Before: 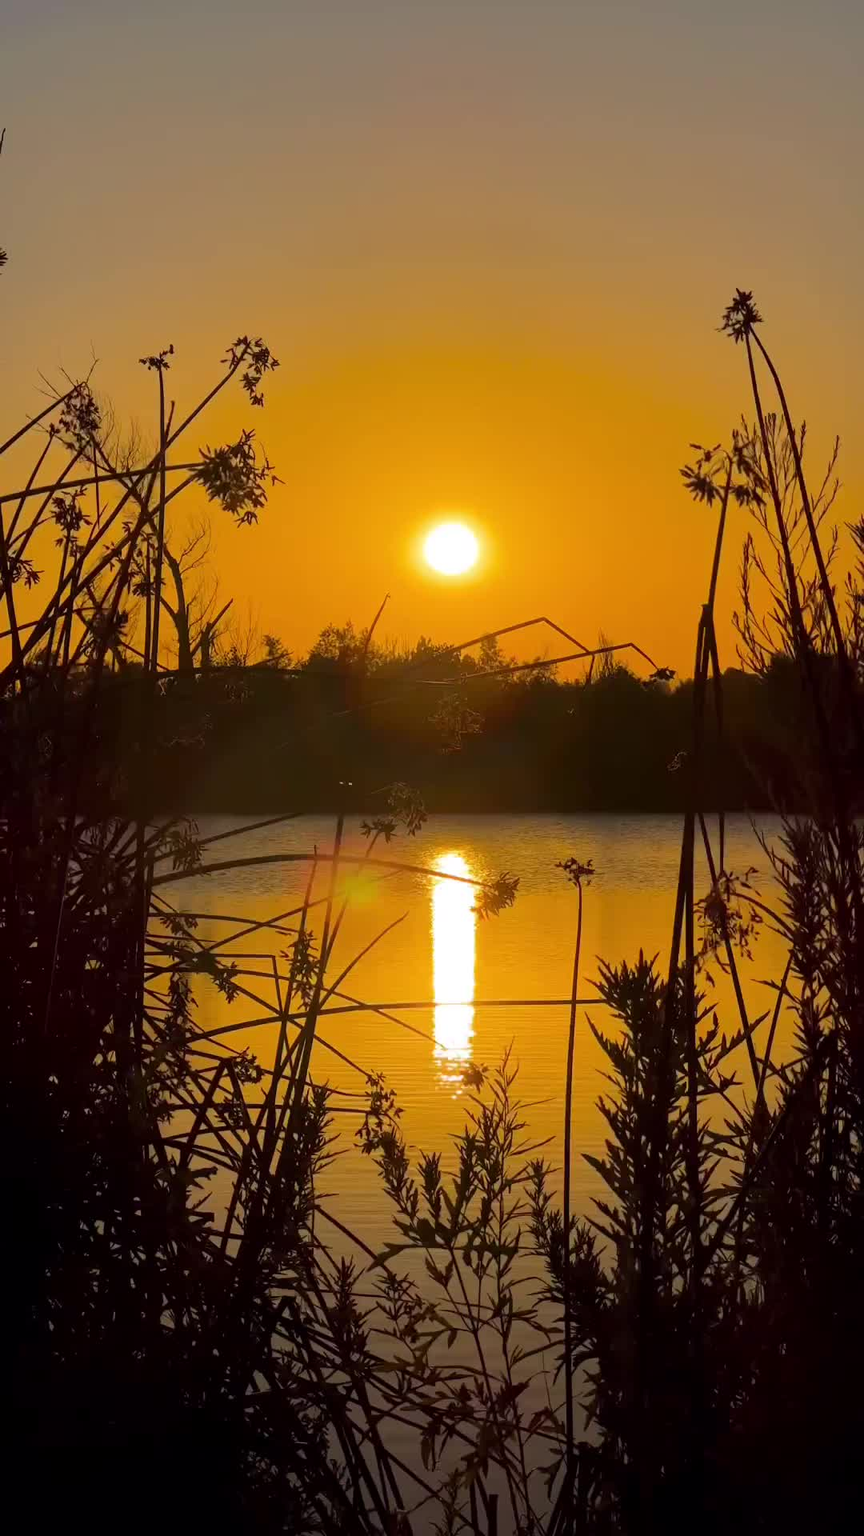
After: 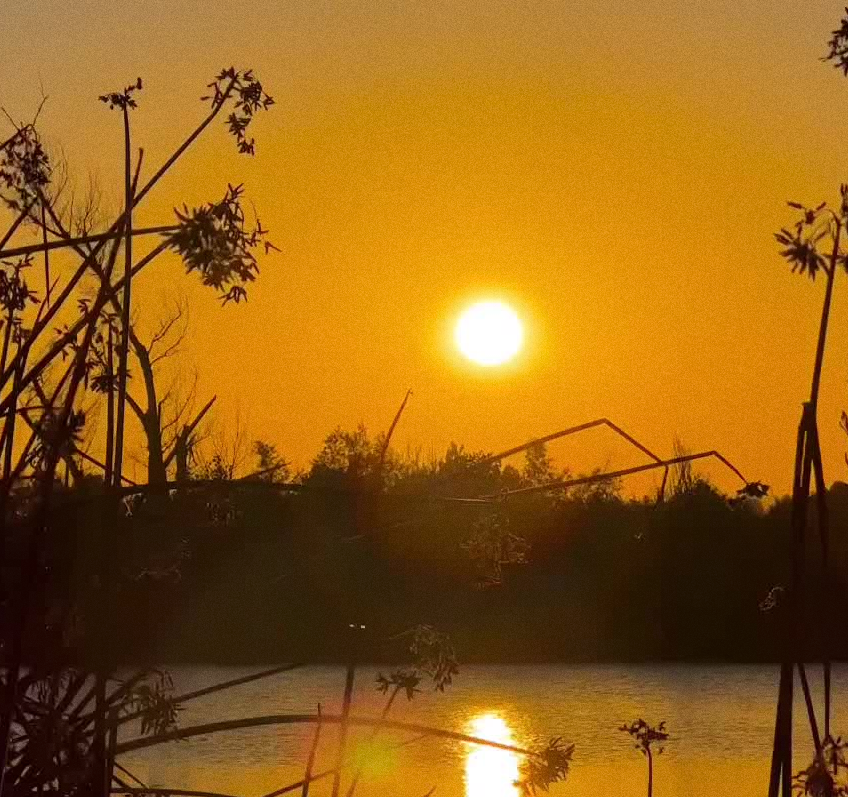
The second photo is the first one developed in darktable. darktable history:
grain: coarseness 0.09 ISO
crop: left 7.036%, top 18.398%, right 14.379%, bottom 40.043%
